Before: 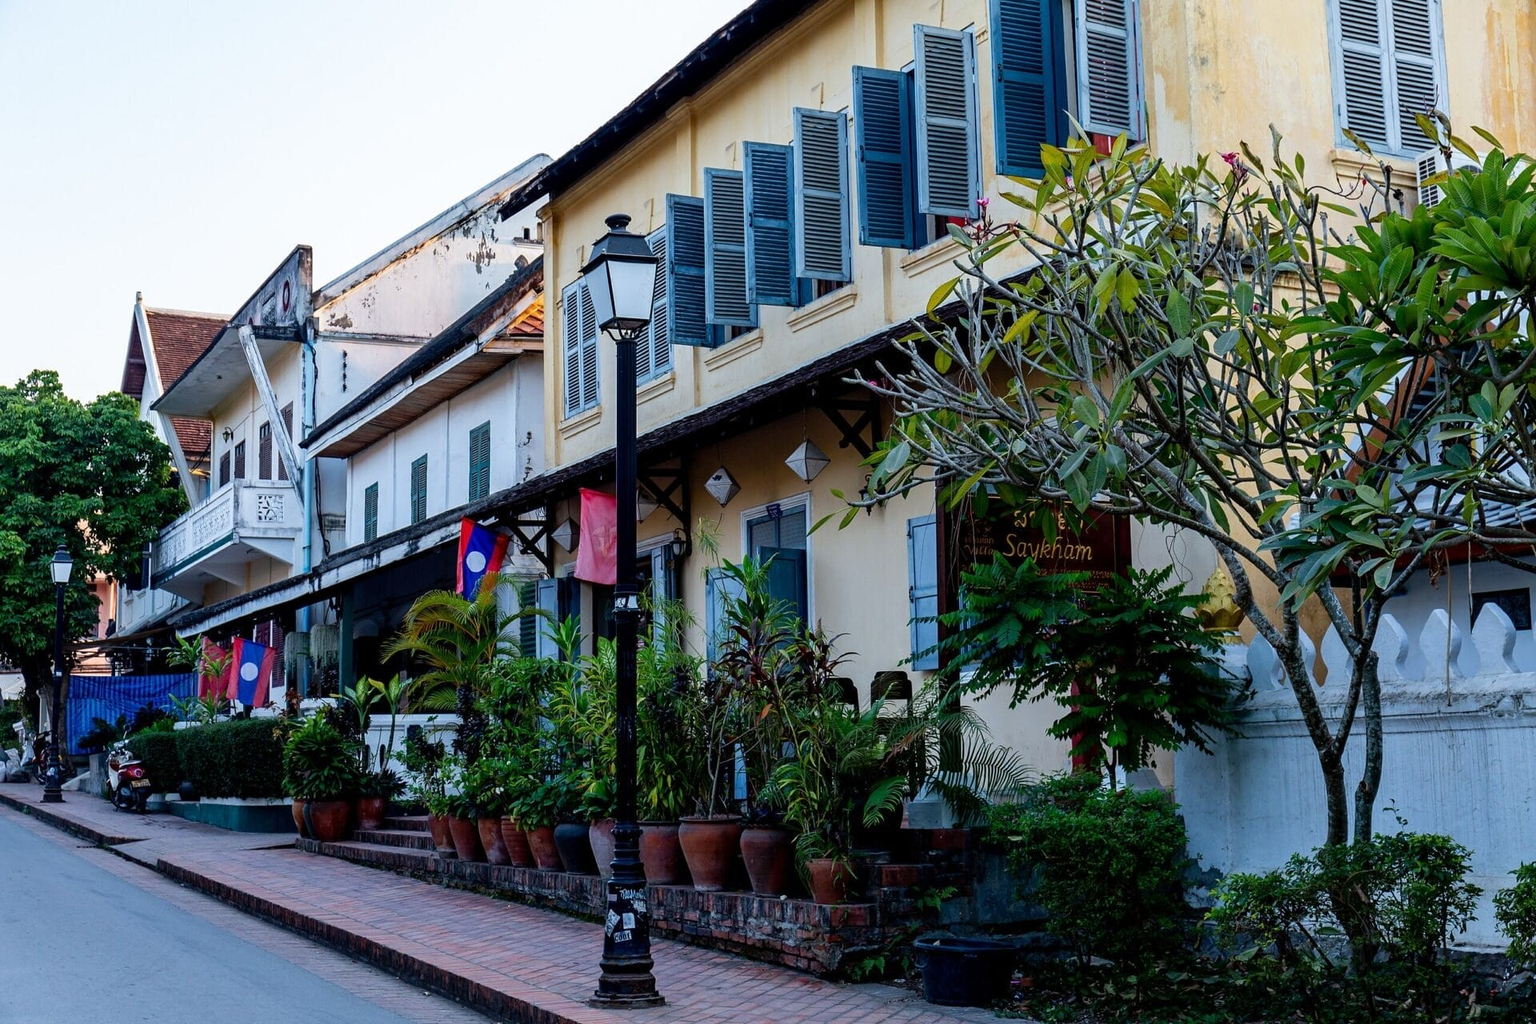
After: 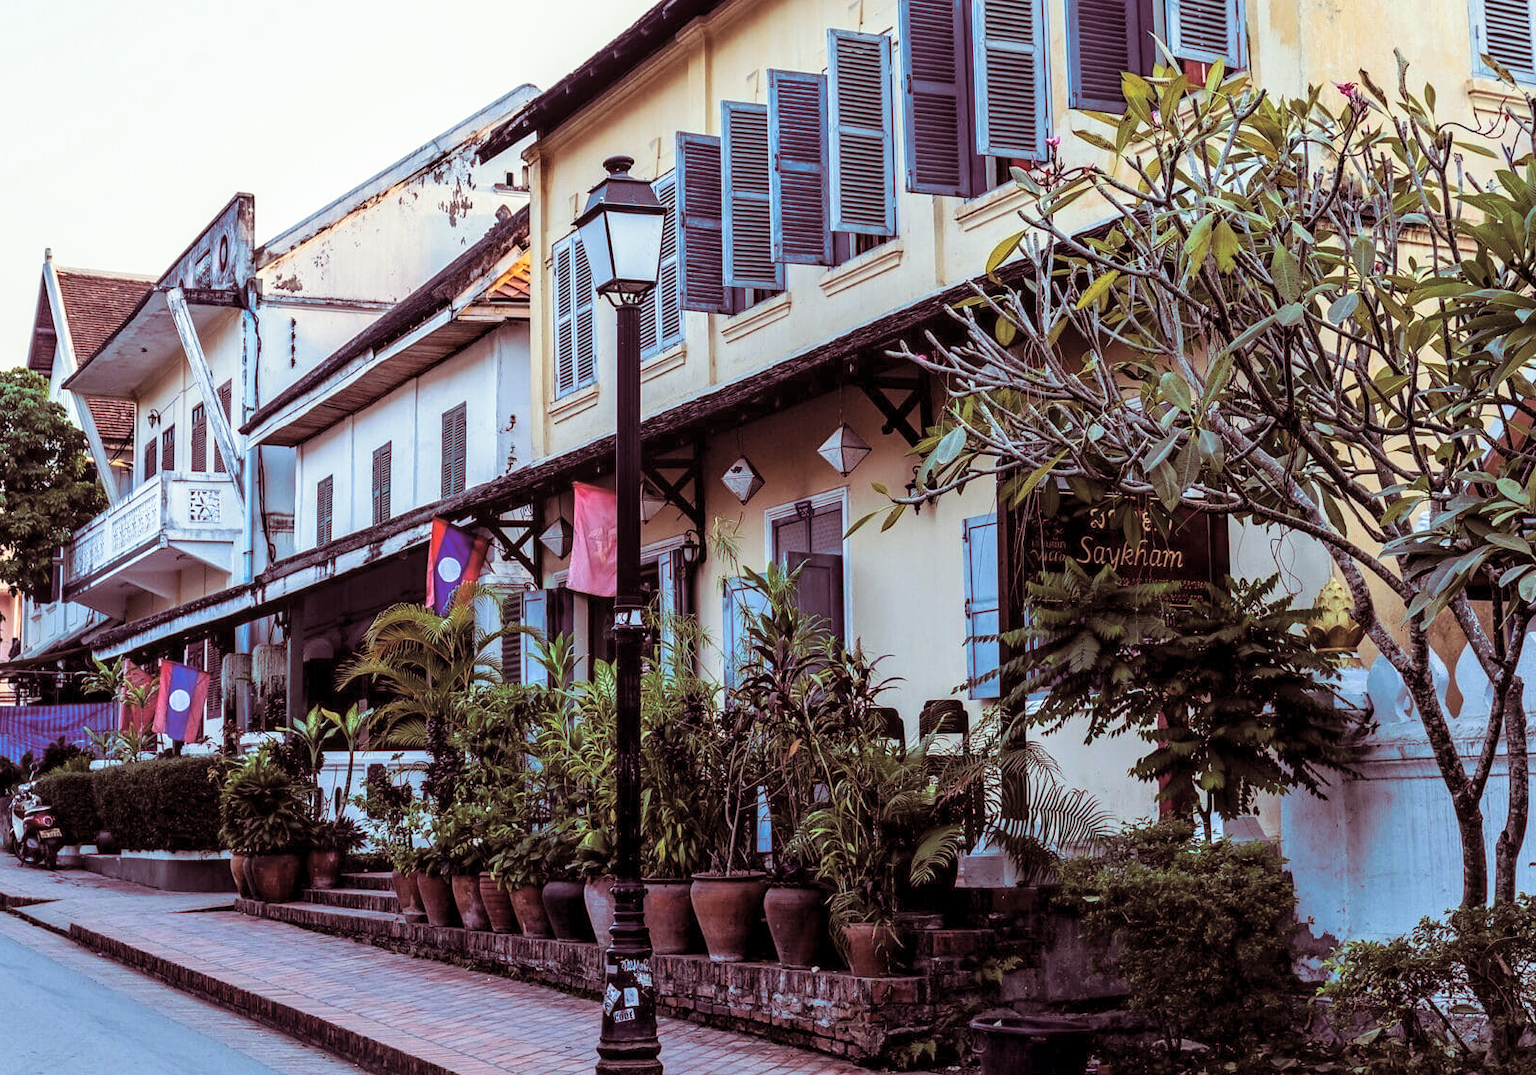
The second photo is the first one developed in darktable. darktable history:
crop: left 6.446%, top 8.188%, right 9.538%, bottom 3.548%
split-toning: on, module defaults
local contrast: on, module defaults
contrast brightness saturation: contrast 0.14, brightness 0.21
